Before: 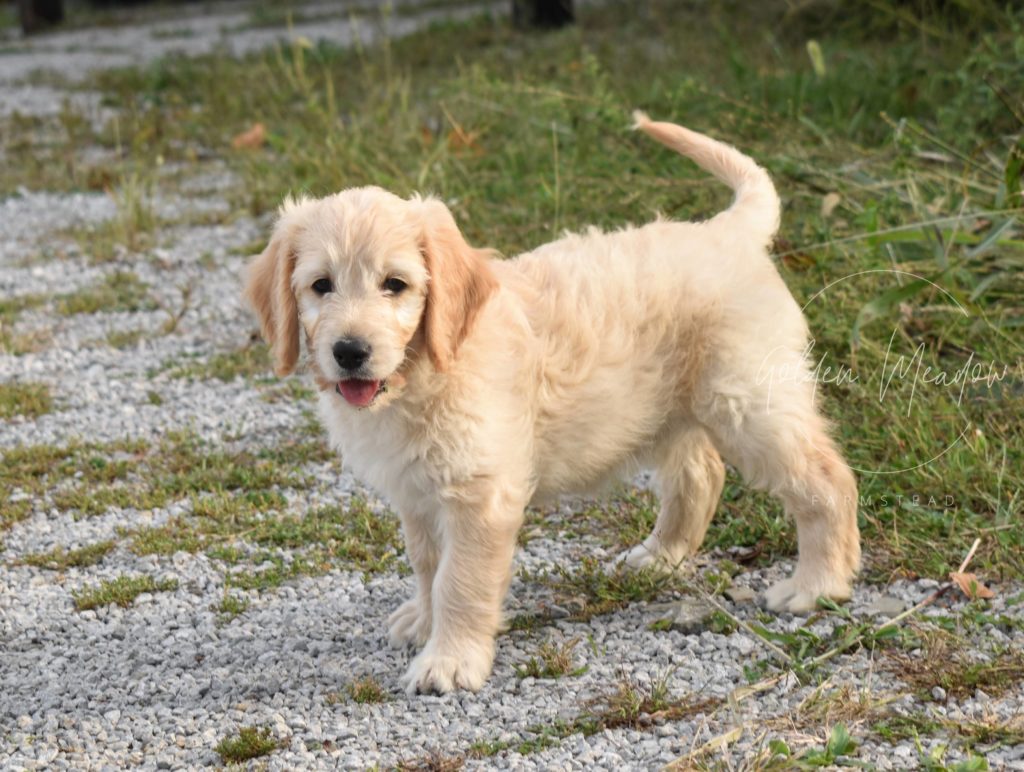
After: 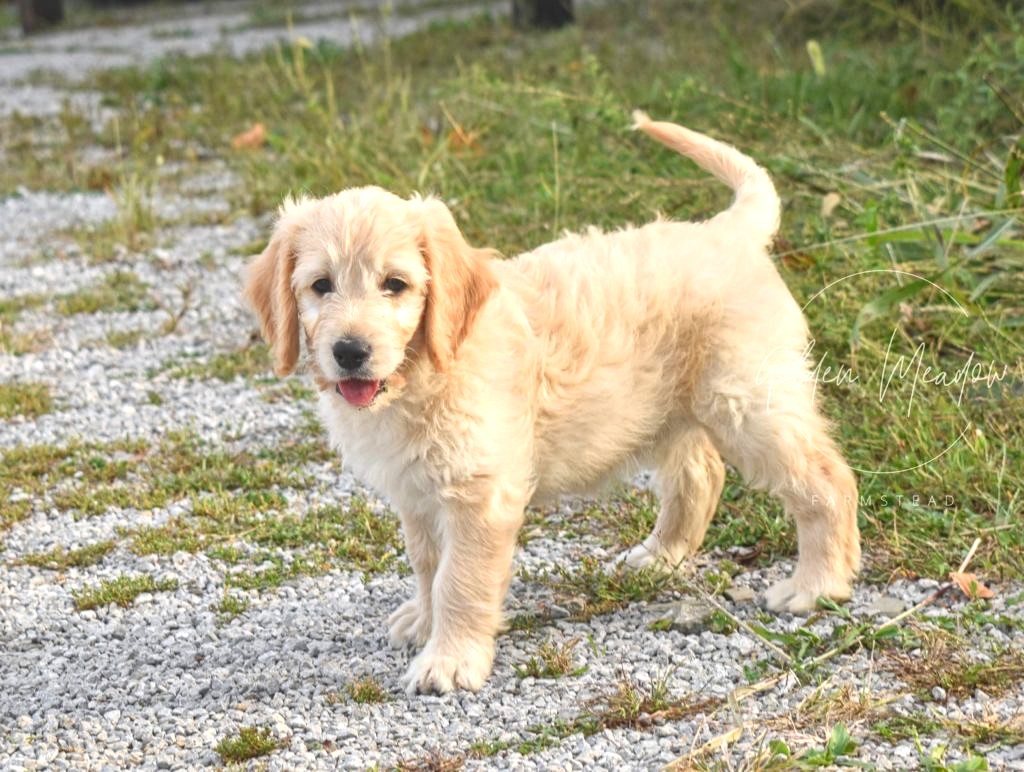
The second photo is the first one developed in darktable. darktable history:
contrast brightness saturation: contrast -0.283
contrast equalizer: octaves 7, y [[0.5, 0.5, 0.5, 0.512, 0.552, 0.62], [0.5 ×6], [0.5 ×4, 0.504, 0.553], [0 ×6], [0 ×6]]
local contrast: mode bilateral grid, contrast 30, coarseness 24, midtone range 0.2
exposure: black level correction 0, exposure 0.953 EV, compensate exposure bias true, compensate highlight preservation false
